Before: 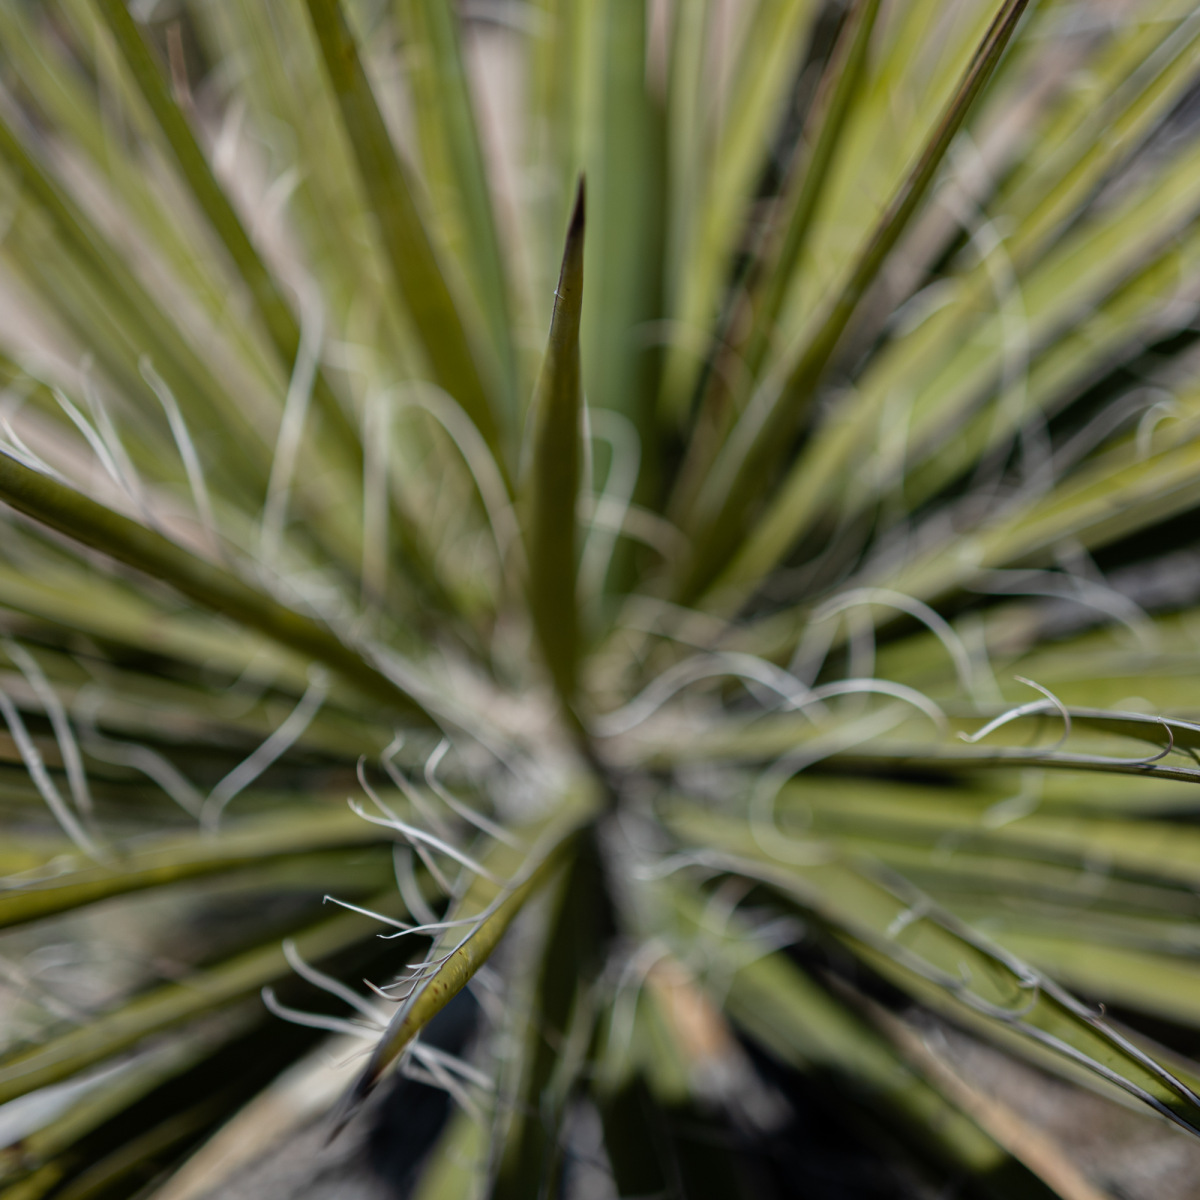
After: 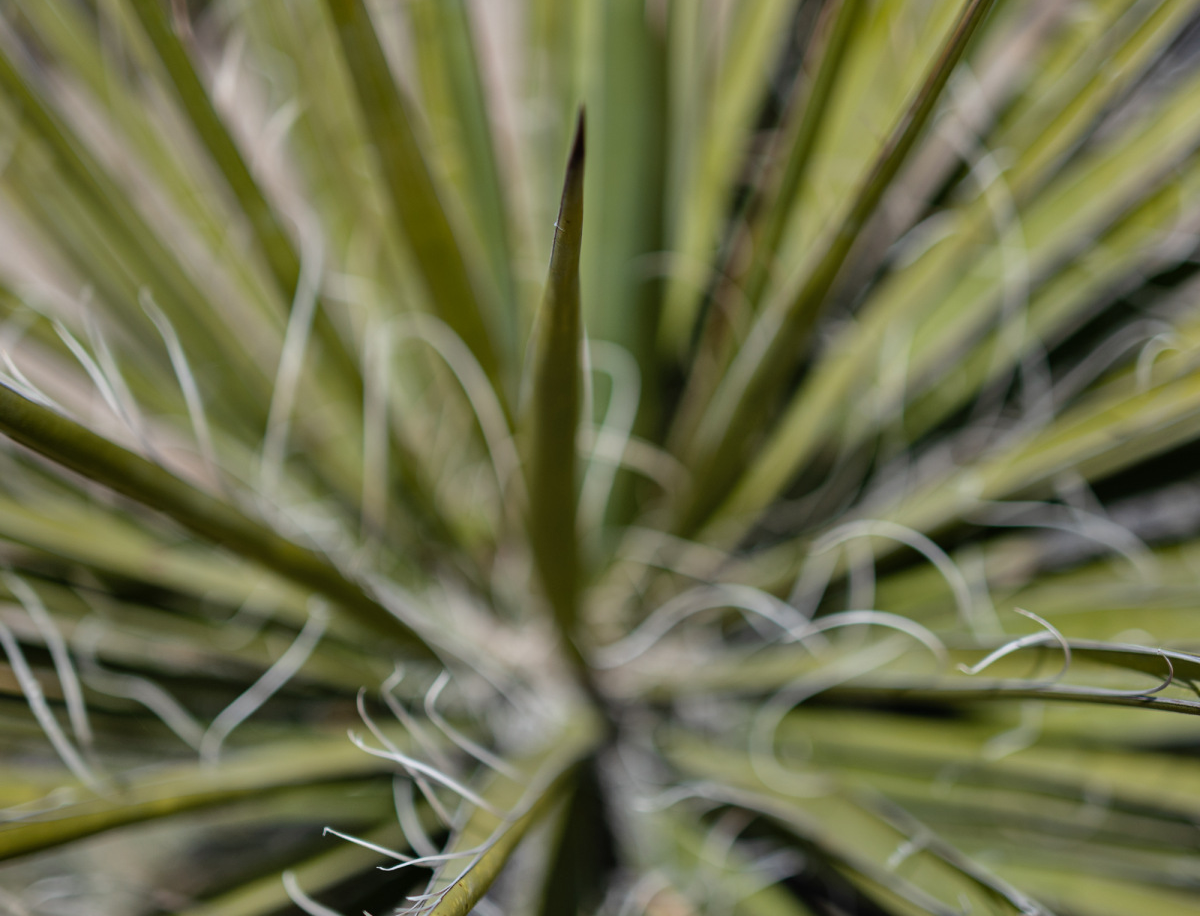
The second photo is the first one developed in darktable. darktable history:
crop: top 5.723%, bottom 17.88%
shadows and highlights: shadows 75.77, highlights -25.63, soften with gaussian
